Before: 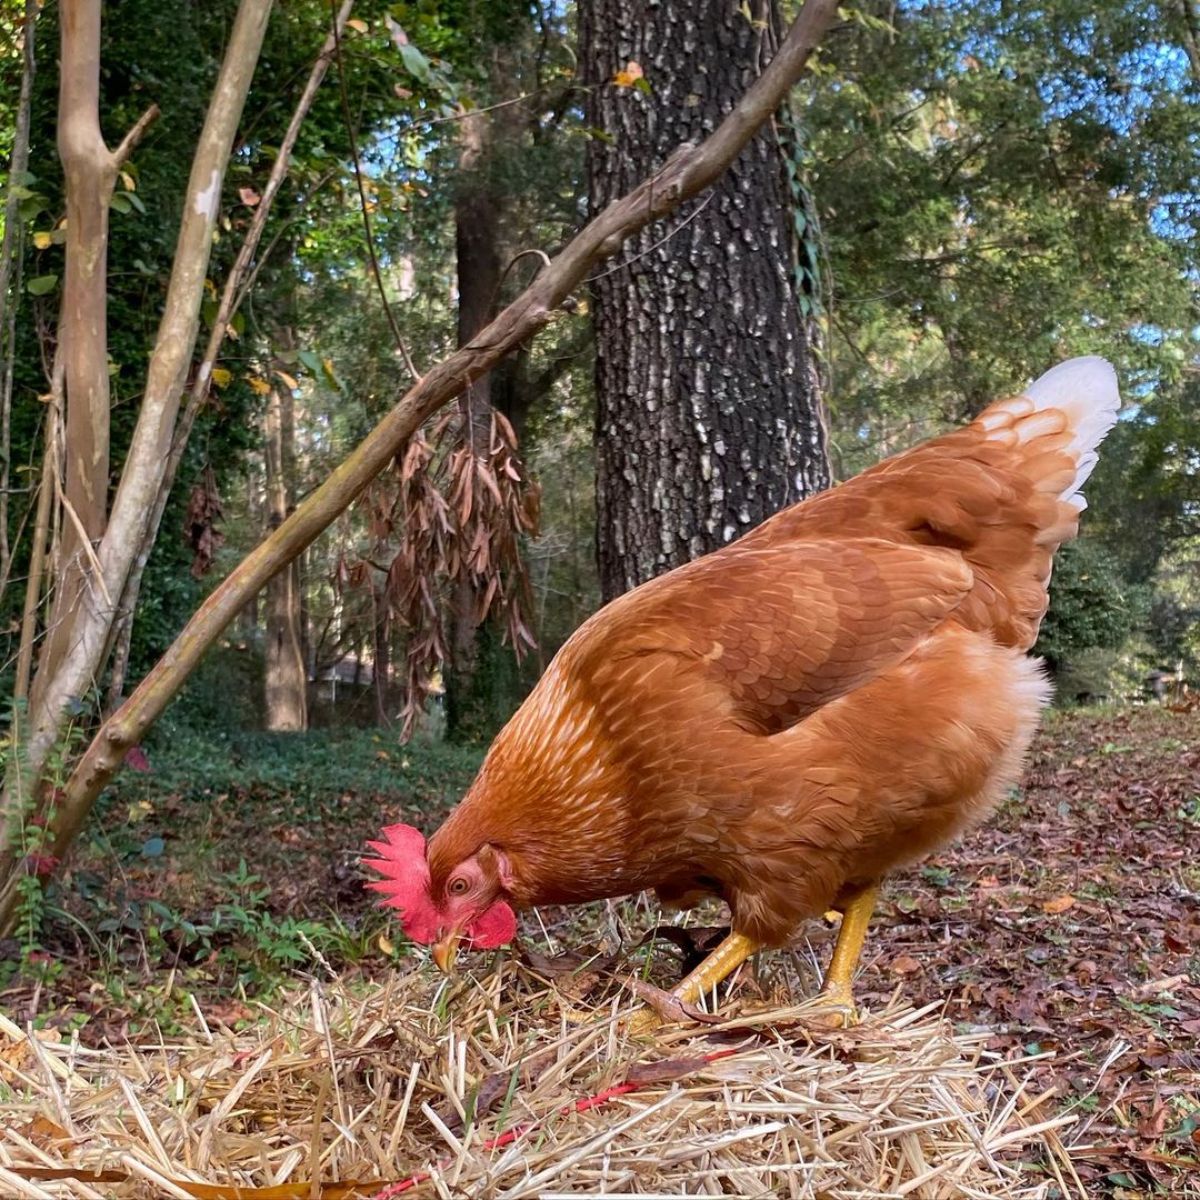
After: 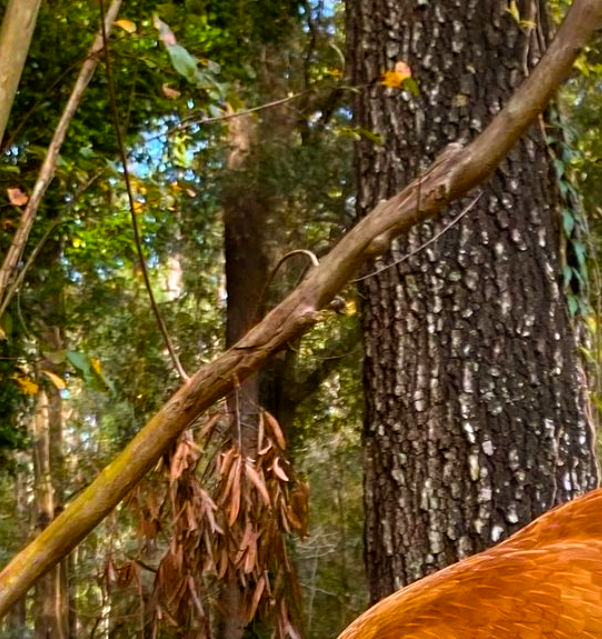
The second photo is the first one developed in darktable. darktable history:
crop: left 19.394%, right 30.418%, bottom 46.679%
color balance rgb: shadows lift › chroma 1.027%, shadows lift › hue 216.02°, power › chroma 2.521%, power › hue 70.11°, highlights gain › luminance 14.489%, linear chroma grading › global chroma 6.877%, perceptual saturation grading › global saturation 30.583%
tone equalizer: mask exposure compensation -0.504 EV
exposure: compensate exposure bias true, compensate highlight preservation false
